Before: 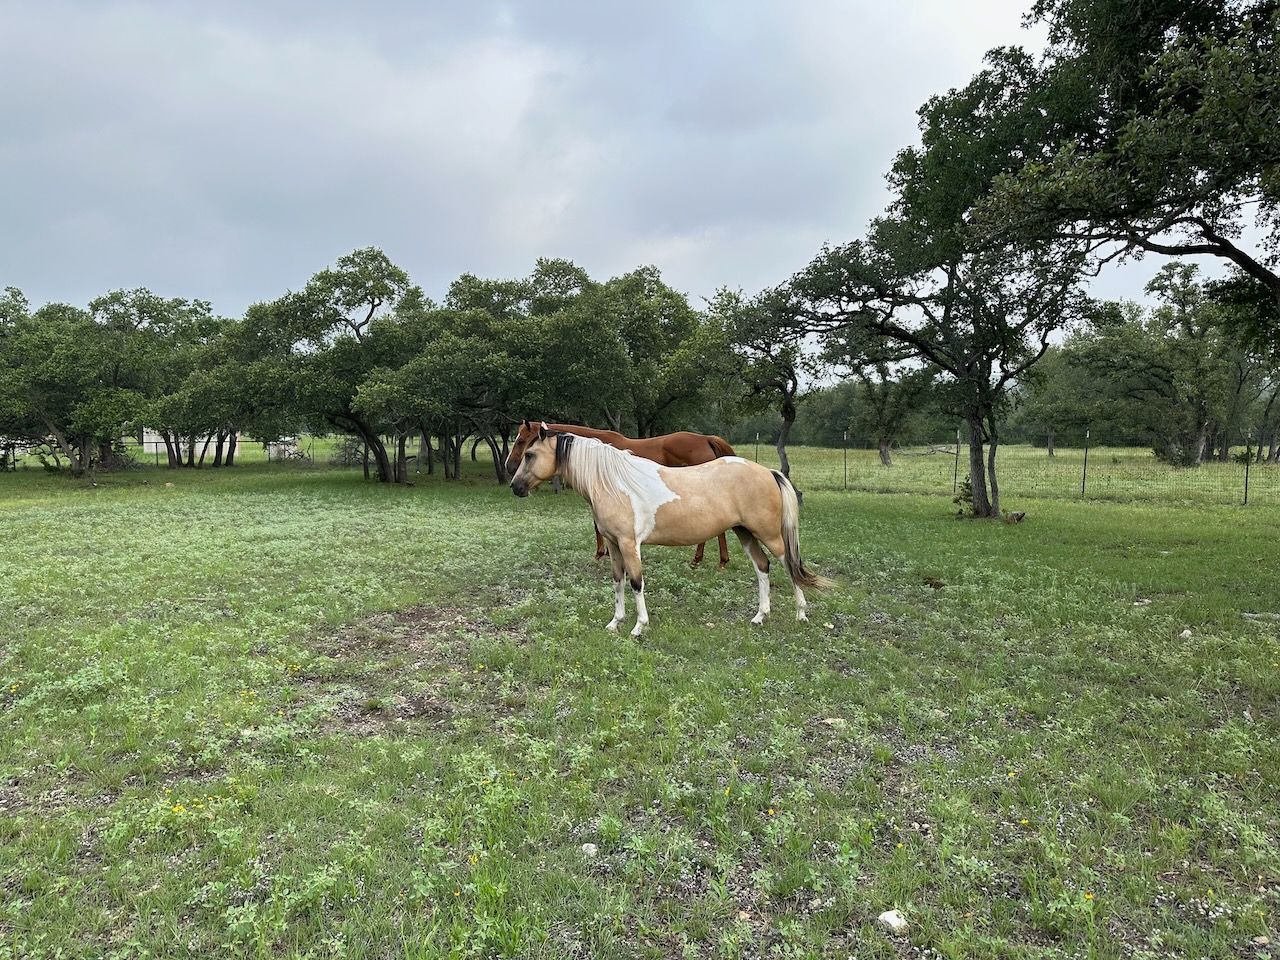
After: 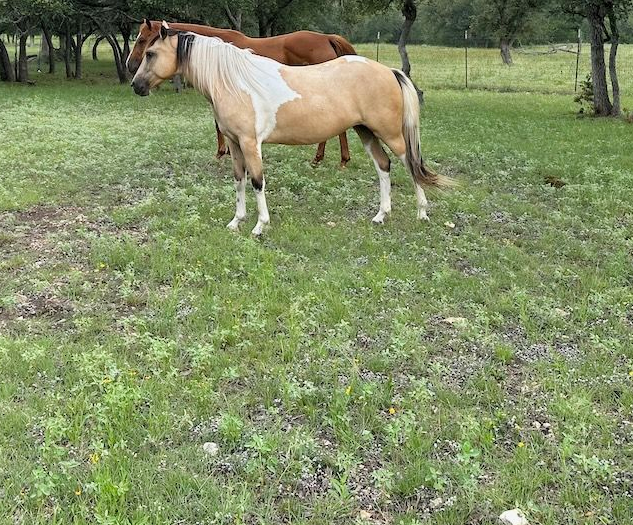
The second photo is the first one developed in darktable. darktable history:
crop: left 29.672%, top 41.786%, right 20.851%, bottom 3.487%
filmic rgb: black relative exposure -15 EV, white relative exposure 3 EV, threshold 6 EV, target black luminance 0%, hardness 9.27, latitude 99%, contrast 0.912, shadows ↔ highlights balance 0.505%, add noise in highlights 0, color science v3 (2019), use custom middle-gray values true, iterations of high-quality reconstruction 0, contrast in highlights soft, enable highlight reconstruction true
exposure: black level correction 0, exposure 0.5 EV, compensate exposure bias true, compensate highlight preservation false
